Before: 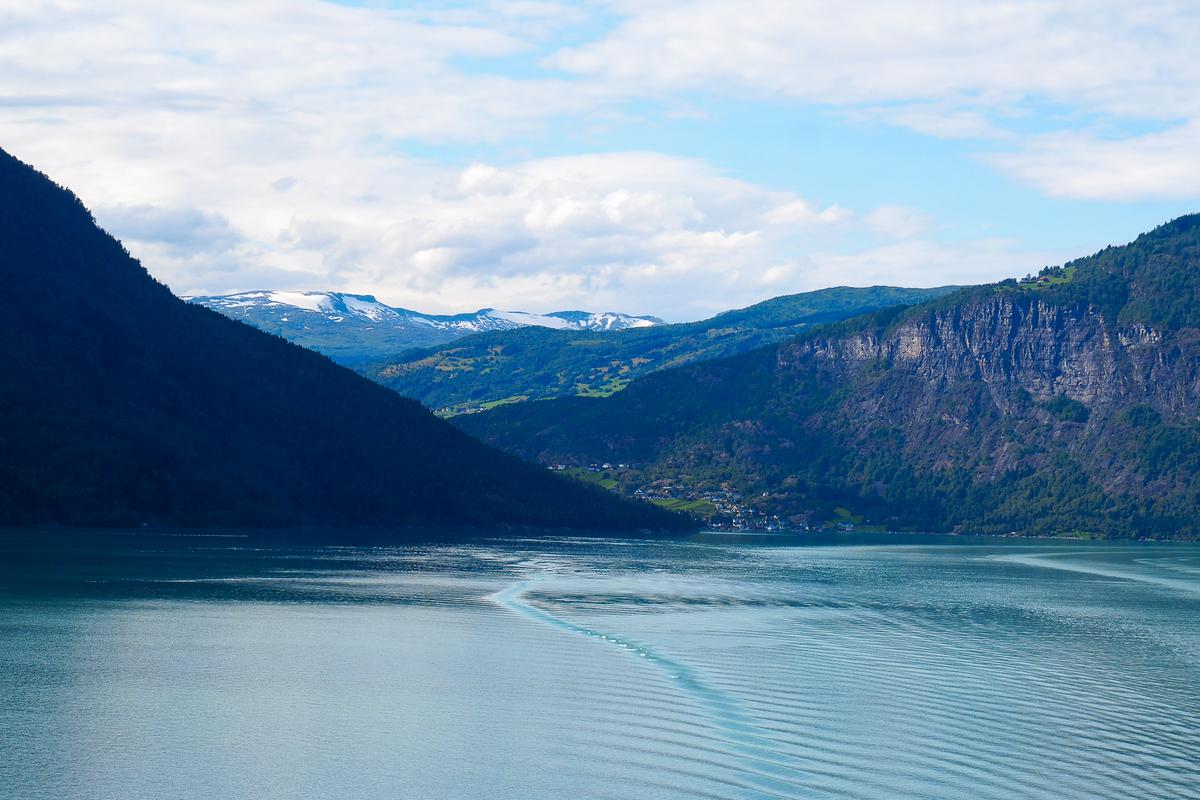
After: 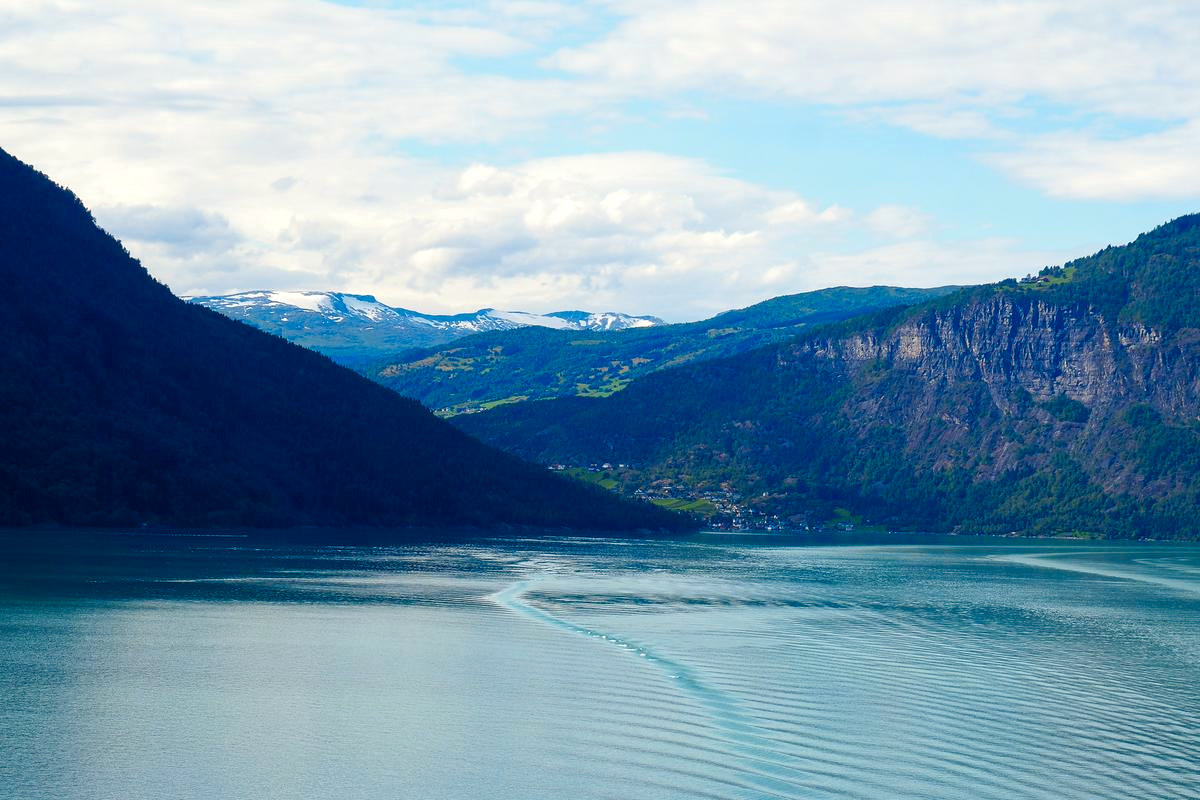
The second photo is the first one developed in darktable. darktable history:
color balance rgb: highlights gain › luminance 6.947%, highlights gain › chroma 1.987%, highlights gain › hue 90.12°, perceptual saturation grading › global saturation 20%, perceptual saturation grading › highlights -25.879%, perceptual saturation grading › shadows 24.536%
